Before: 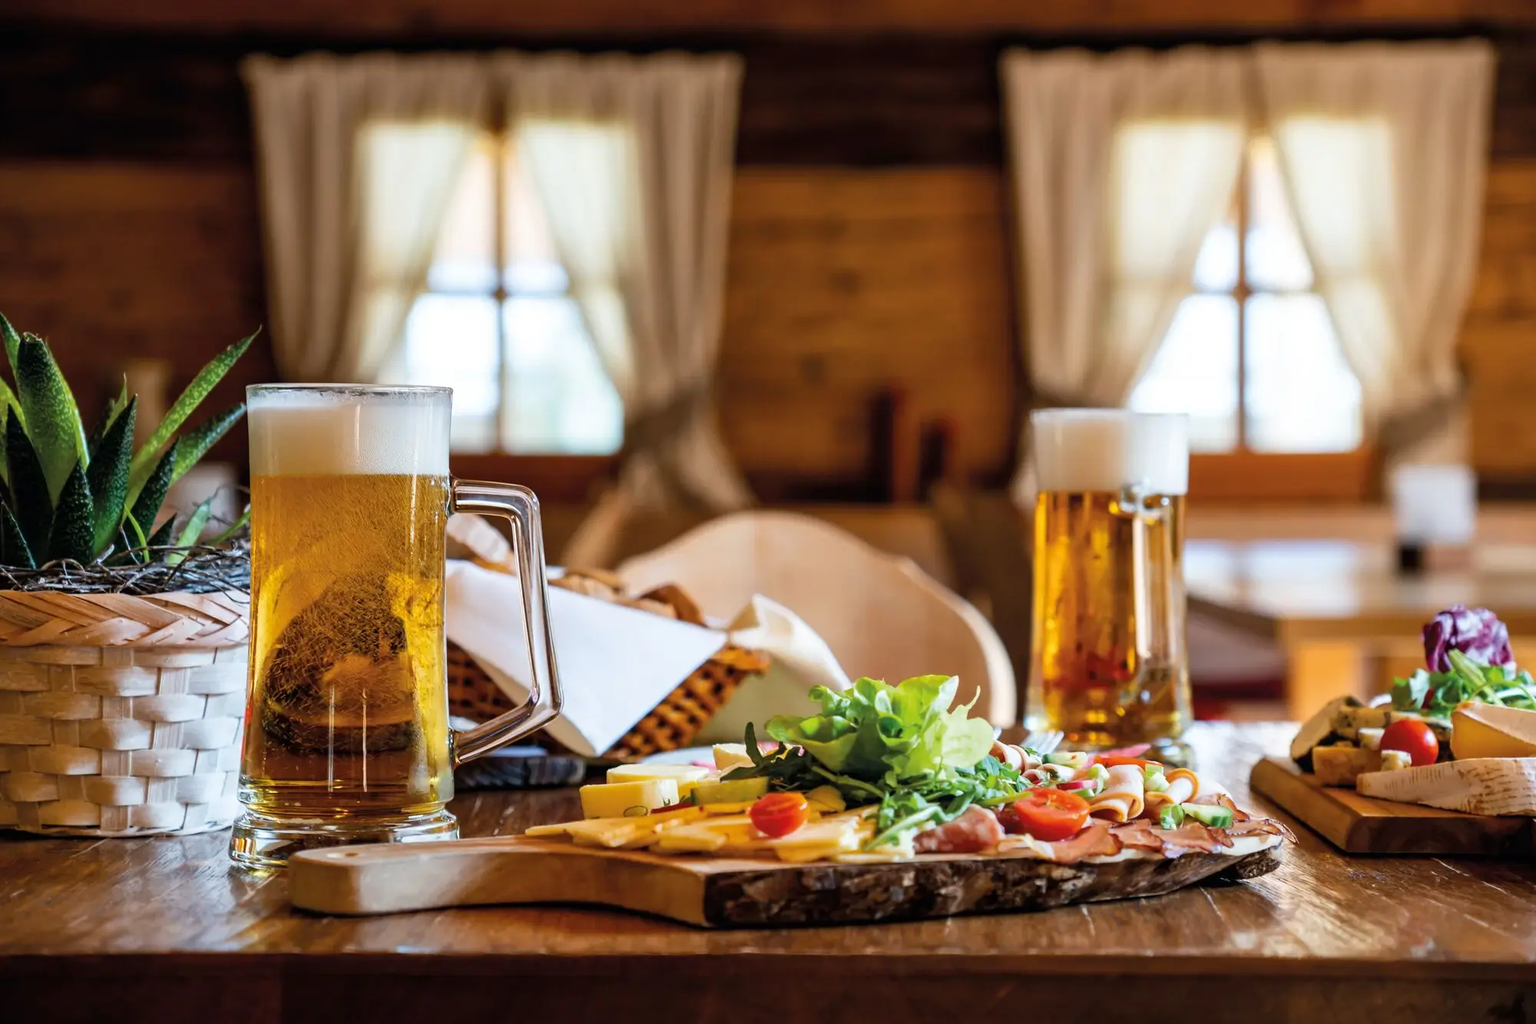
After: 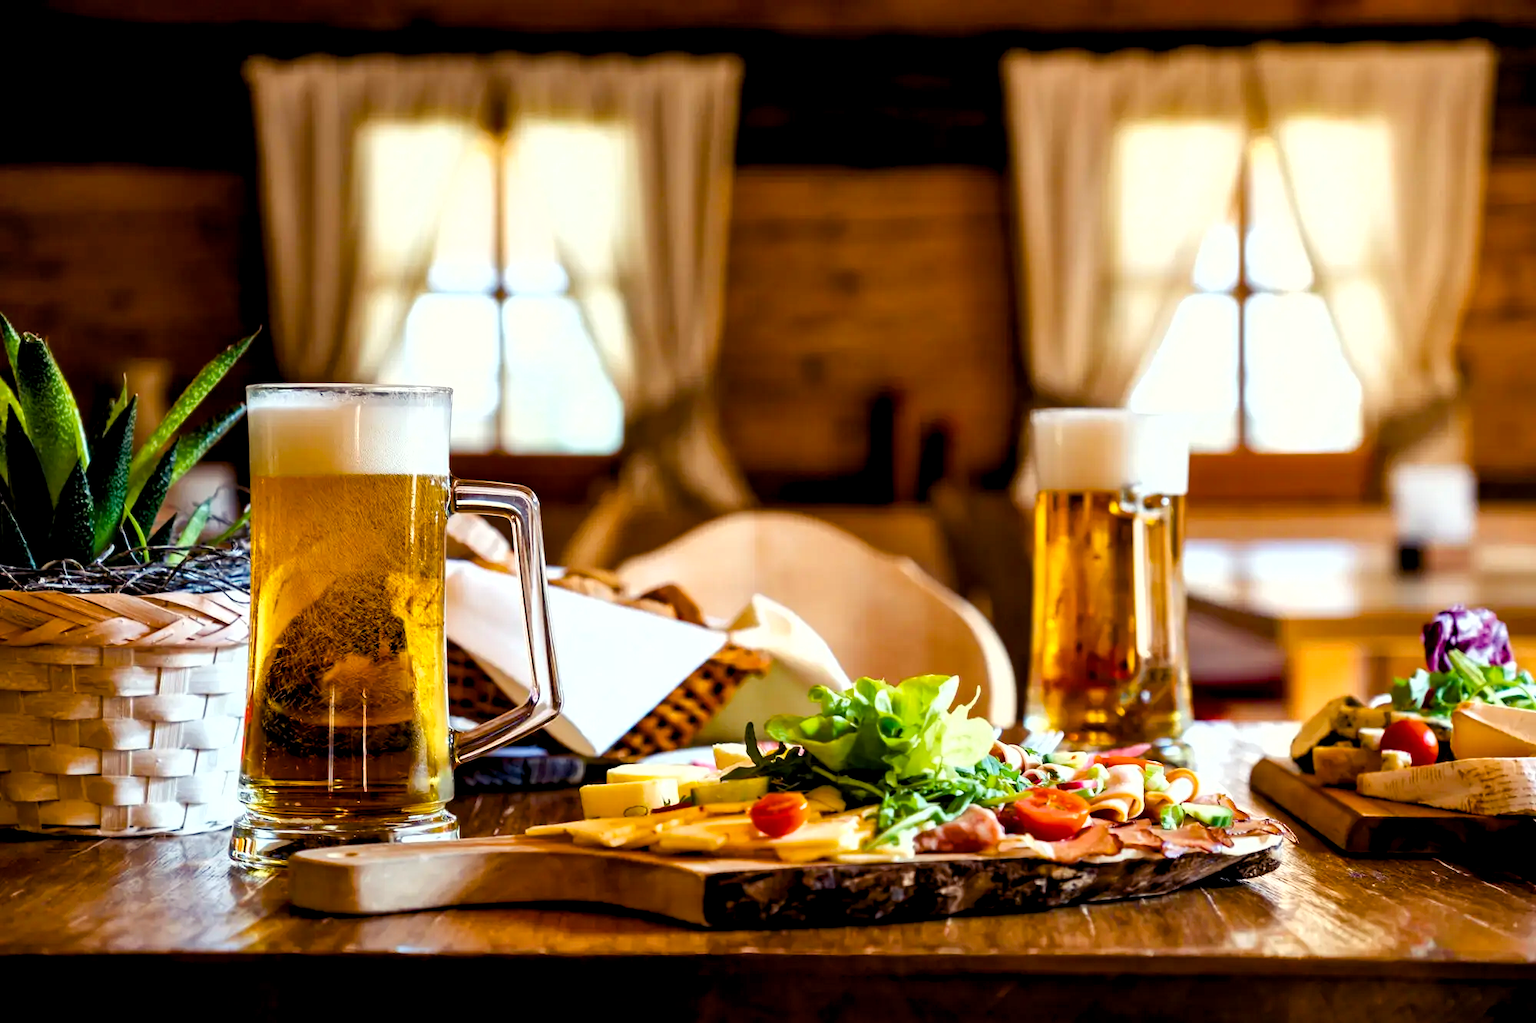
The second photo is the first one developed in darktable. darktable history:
color balance rgb: shadows lift › luminance -21.66%, shadows lift › chroma 6.57%, shadows lift › hue 270°, power › chroma 0.68%, power › hue 60°, highlights gain › luminance 6.08%, highlights gain › chroma 1.33%, highlights gain › hue 90°, global offset › luminance -0.87%, perceptual saturation grading › global saturation 26.86%, perceptual saturation grading › highlights -28.39%, perceptual saturation grading › mid-tones 15.22%, perceptual saturation grading › shadows 33.98%, perceptual brilliance grading › highlights 10%, perceptual brilliance grading › mid-tones 5%
shadows and highlights: radius 125.46, shadows 30.51, highlights -30.51, low approximation 0.01, soften with gaussian
